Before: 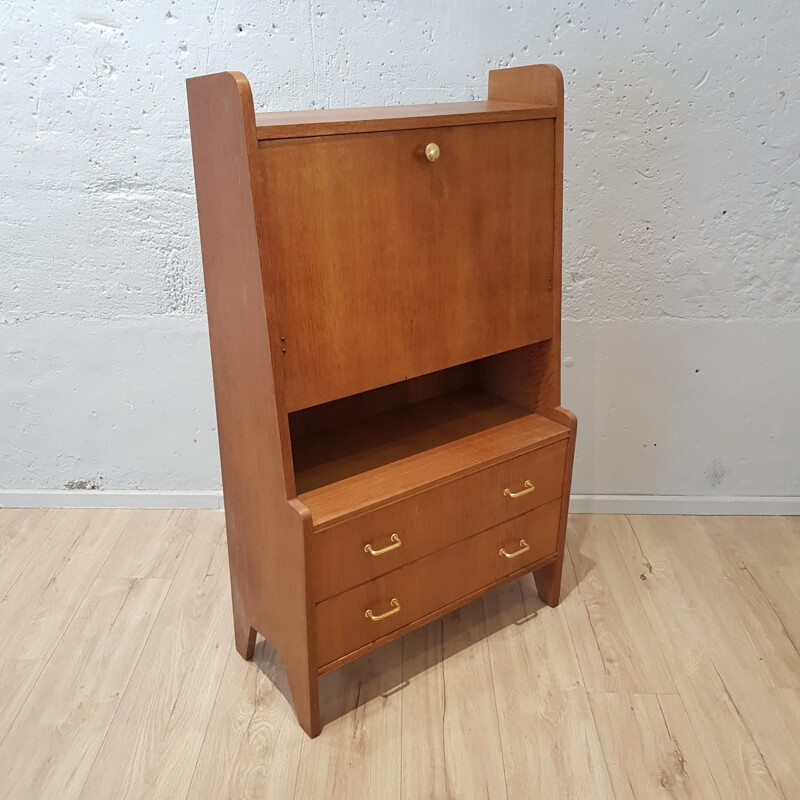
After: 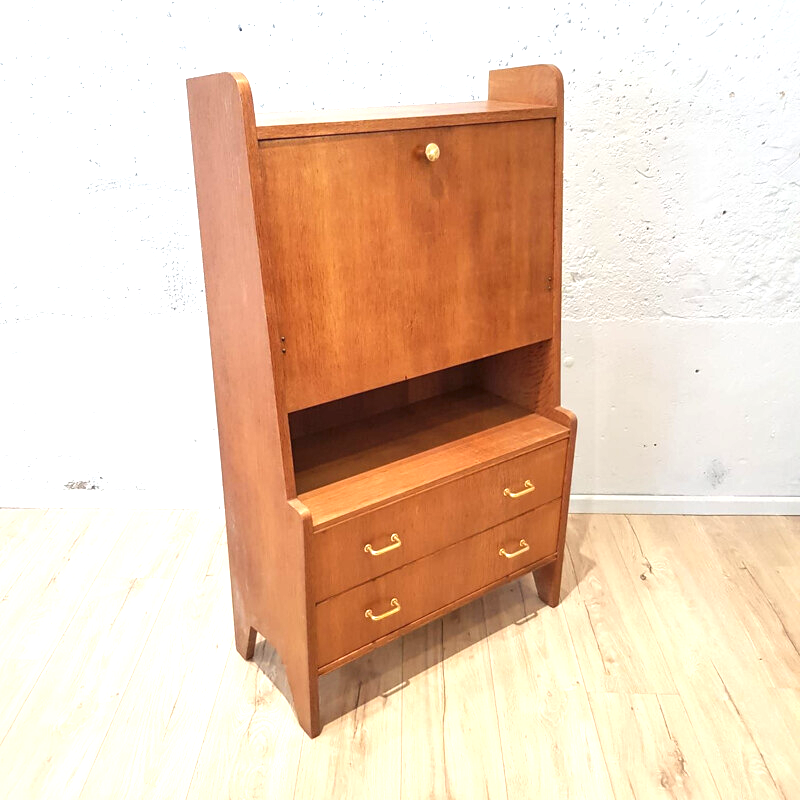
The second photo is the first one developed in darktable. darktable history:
local contrast: on, module defaults
exposure: black level correction 0, exposure 1.102 EV, compensate exposure bias true, compensate highlight preservation false
contrast brightness saturation: contrast 0.077, saturation 0.019
